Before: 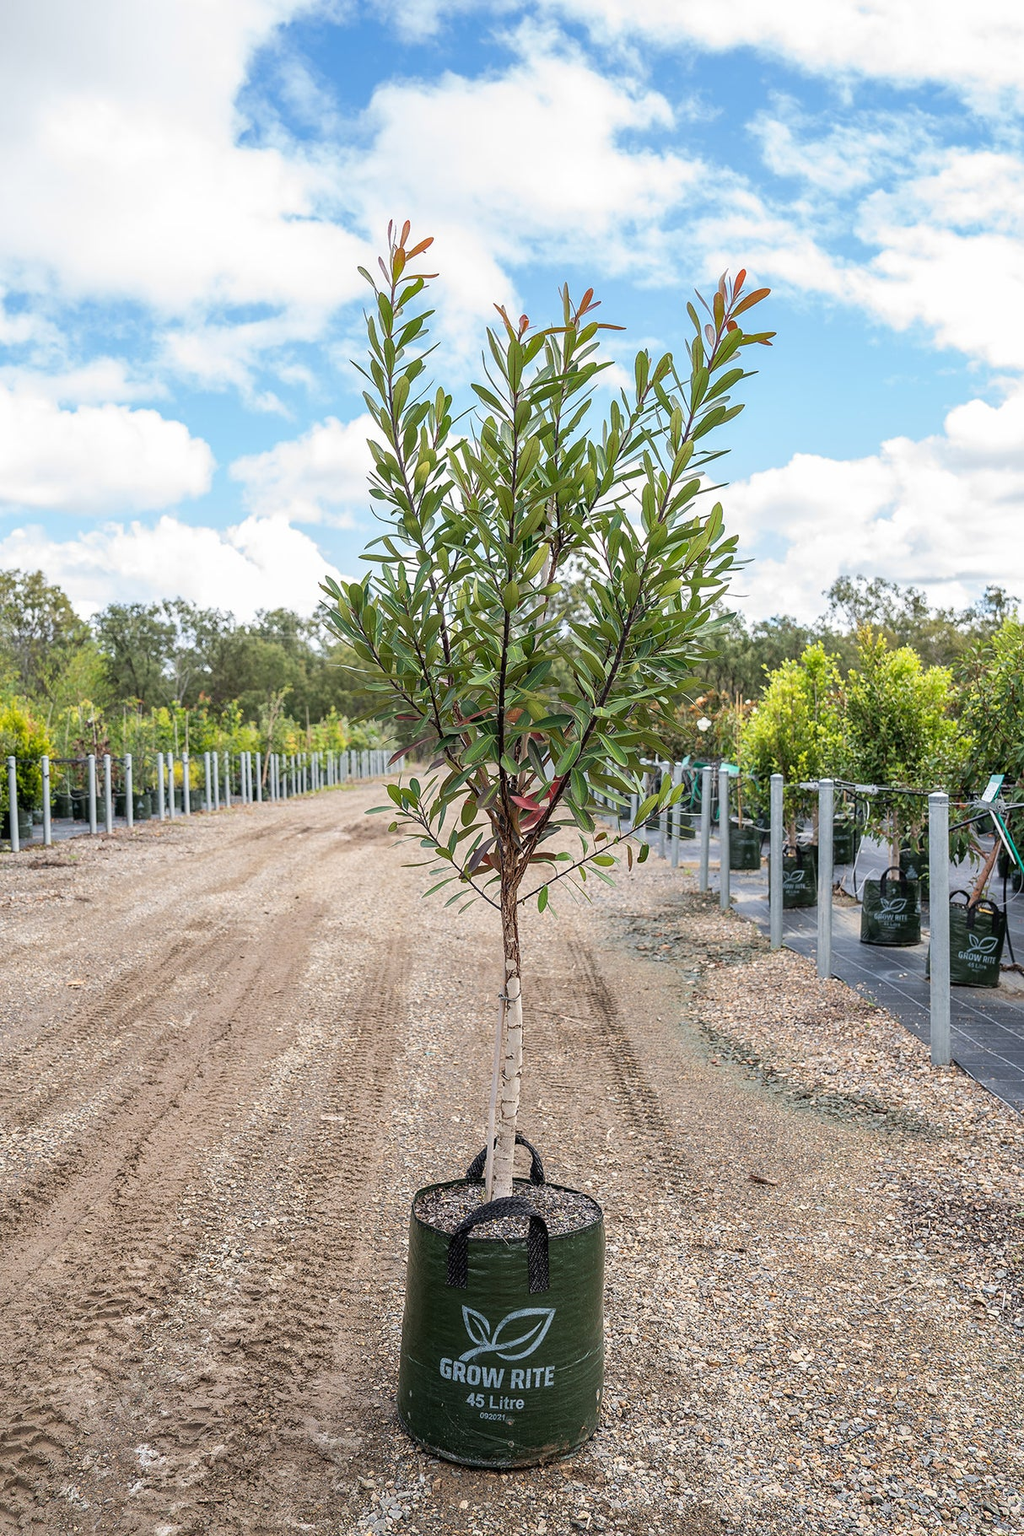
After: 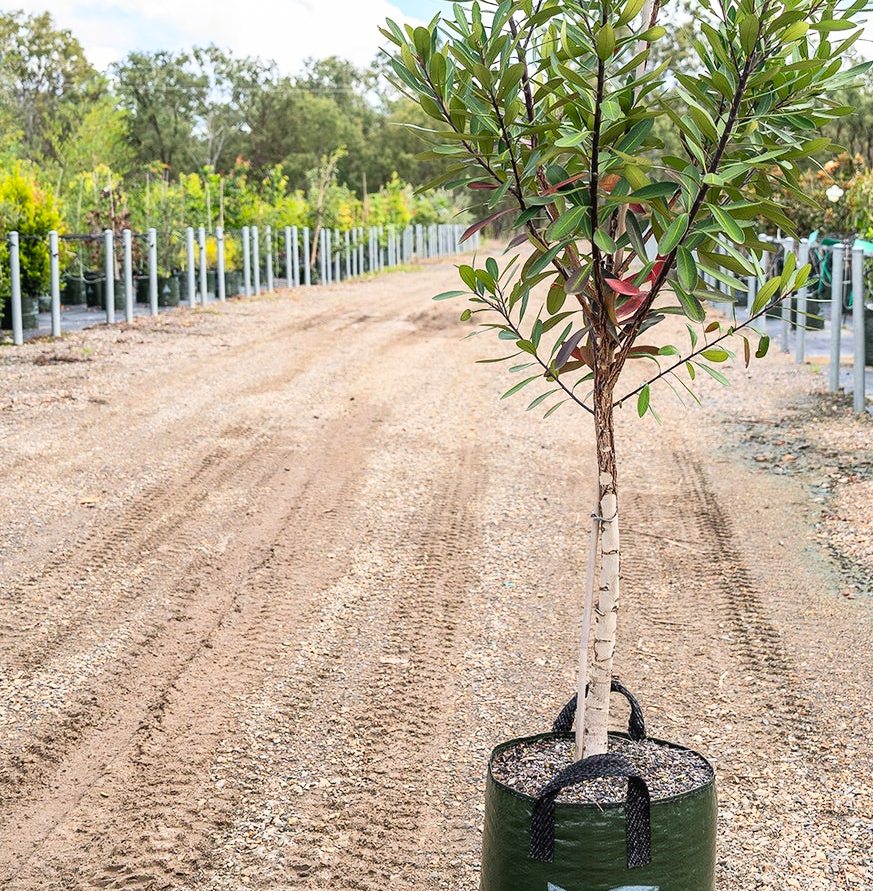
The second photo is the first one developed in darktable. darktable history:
crop: top 36.548%, right 28.065%, bottom 14.503%
contrast brightness saturation: contrast 0.2, brightness 0.157, saturation 0.223
